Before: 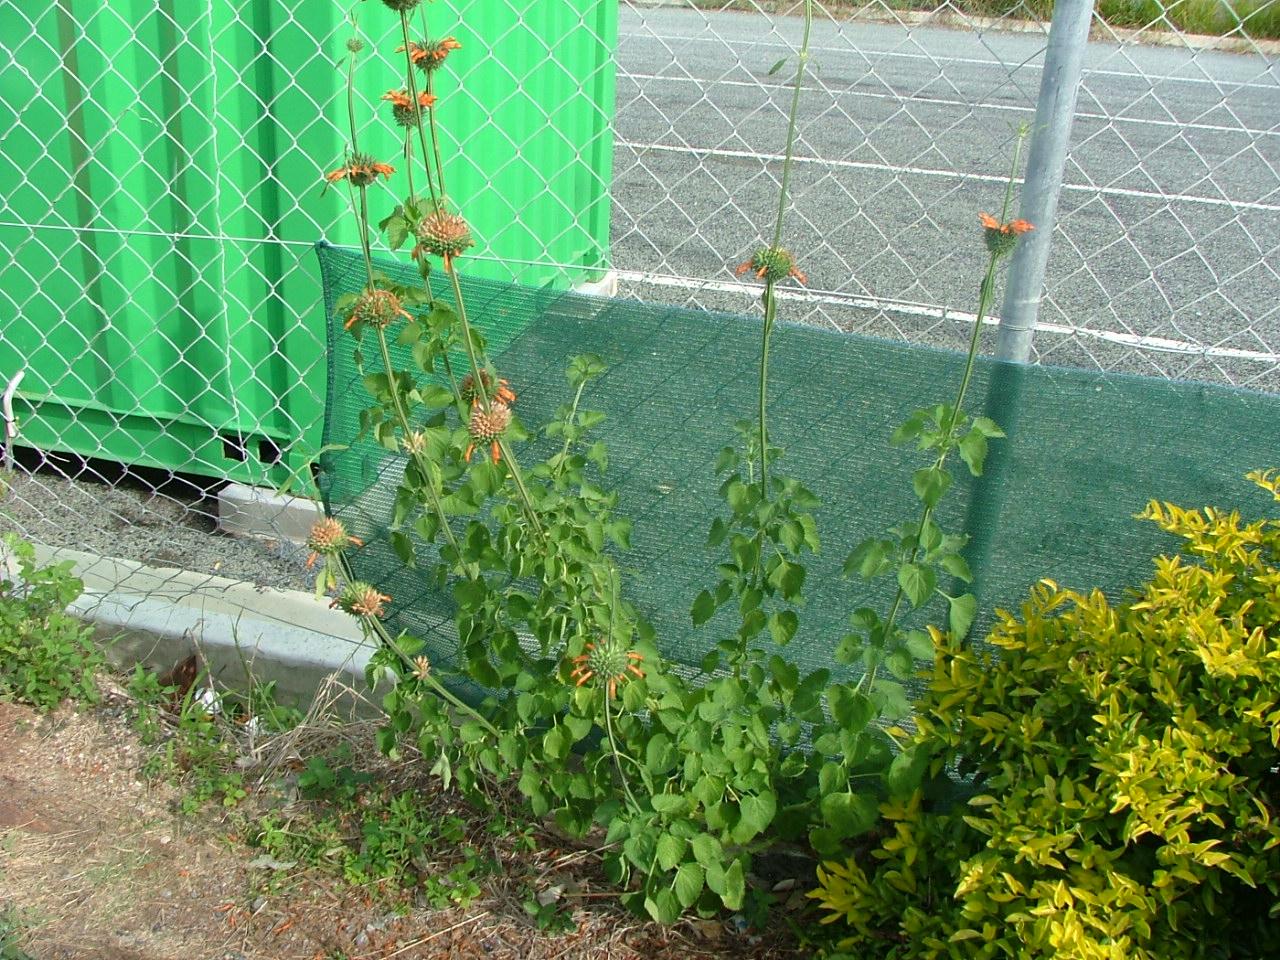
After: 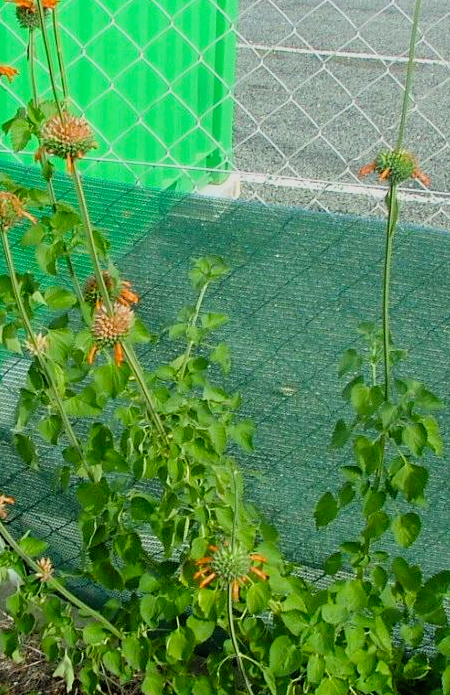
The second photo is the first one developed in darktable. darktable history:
crop and rotate: left 29.476%, top 10.214%, right 35.32%, bottom 17.333%
filmic rgb: black relative exposure -7.75 EV, white relative exposure 4.4 EV, threshold 3 EV, target black luminance 0%, hardness 3.76, latitude 50.51%, contrast 1.074, highlights saturation mix 10%, shadows ↔ highlights balance -0.22%, color science v4 (2020), enable highlight reconstruction true
